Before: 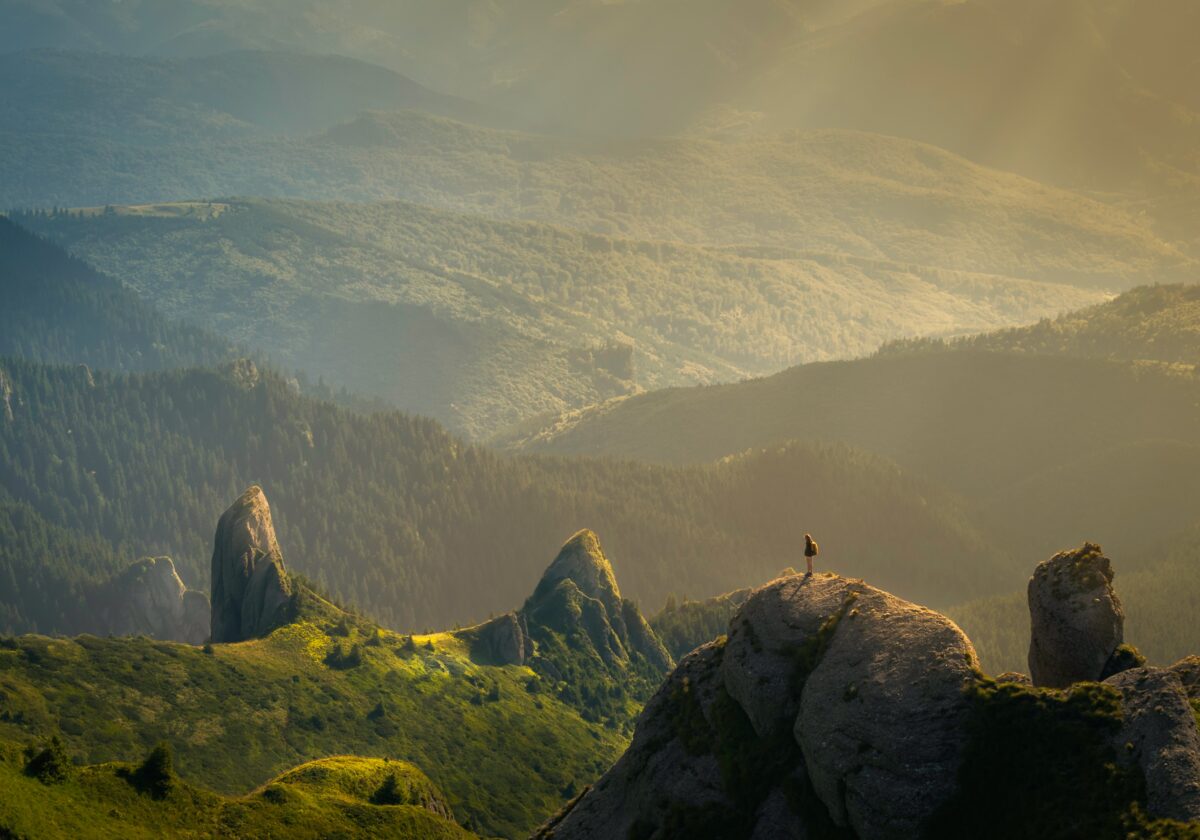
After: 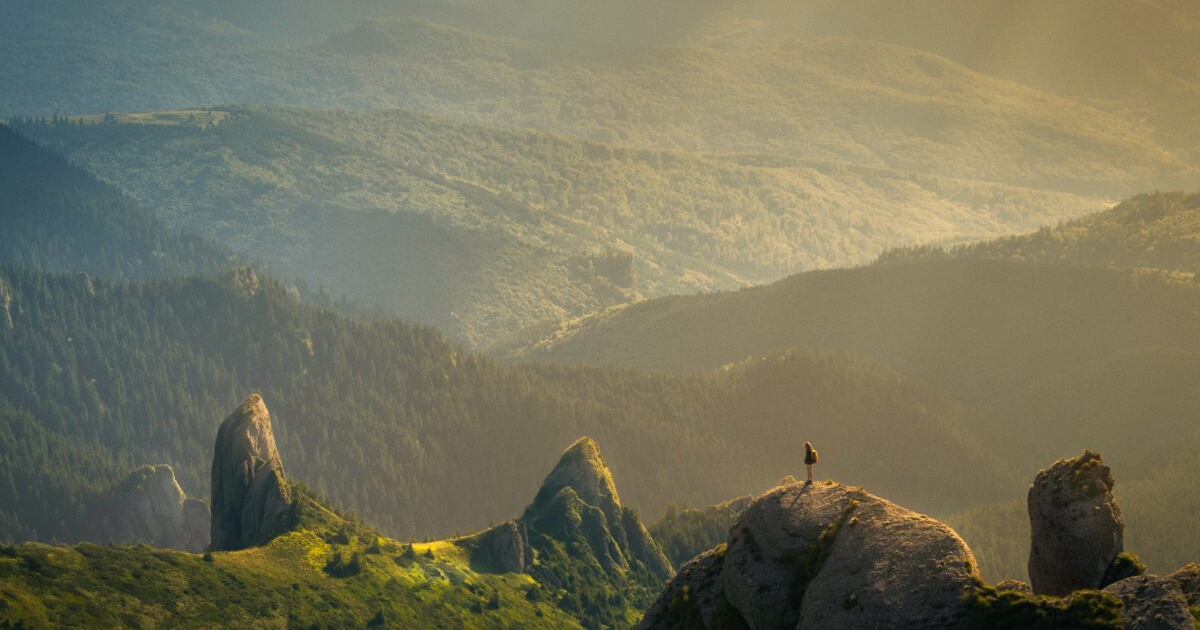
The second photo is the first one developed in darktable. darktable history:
crop: top 11.038%, bottom 13.962%
grain: coarseness 14.57 ISO, strength 8.8%
